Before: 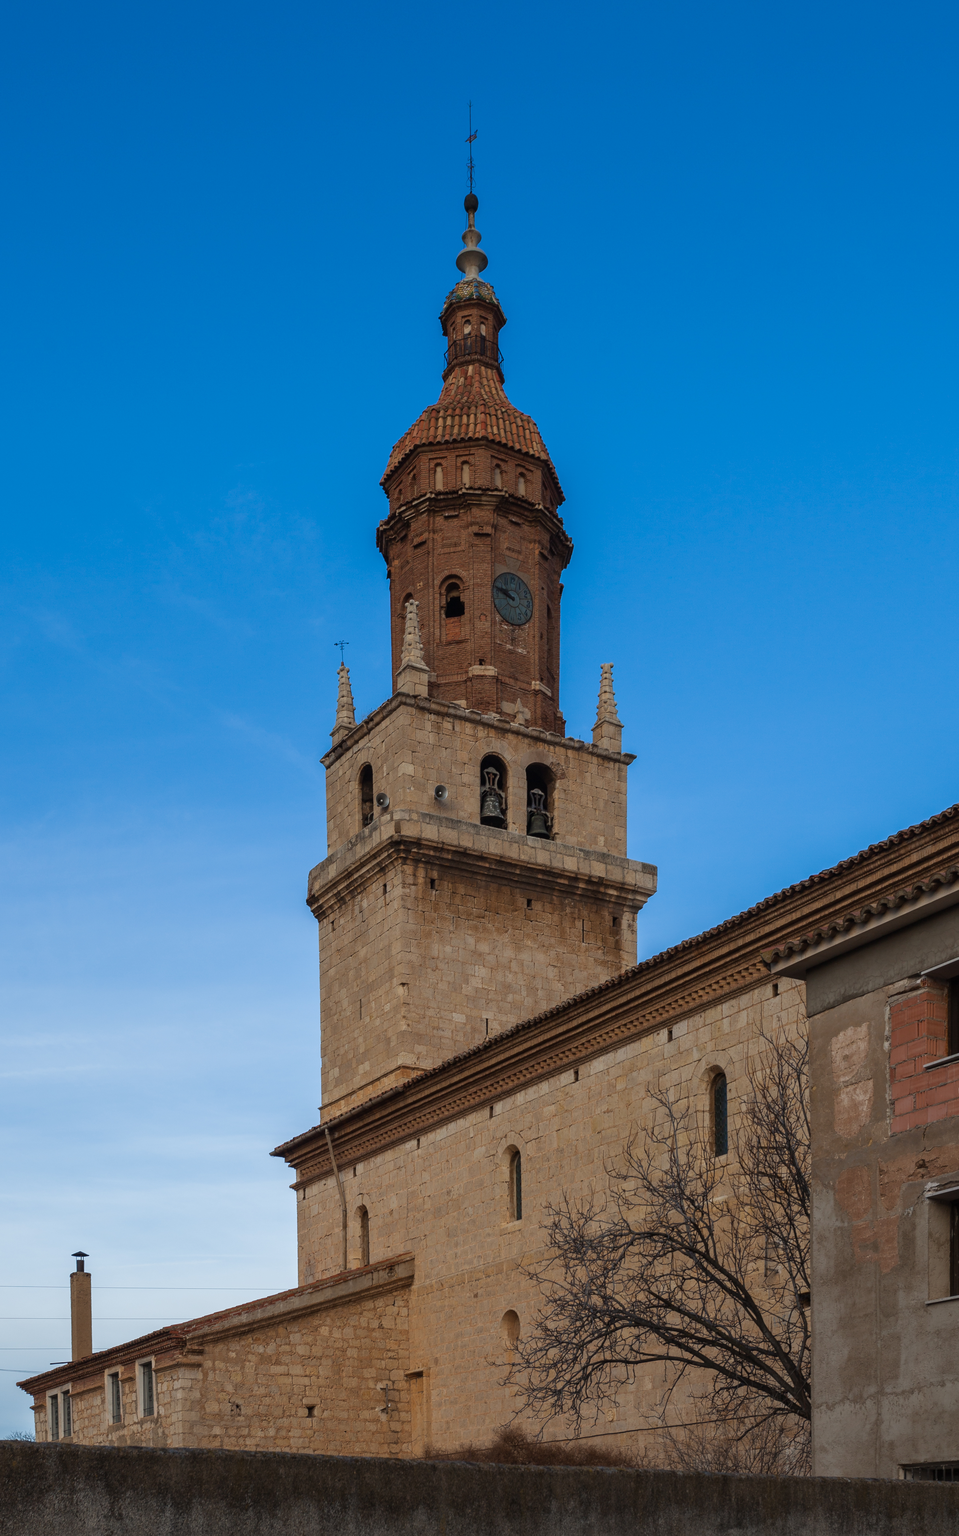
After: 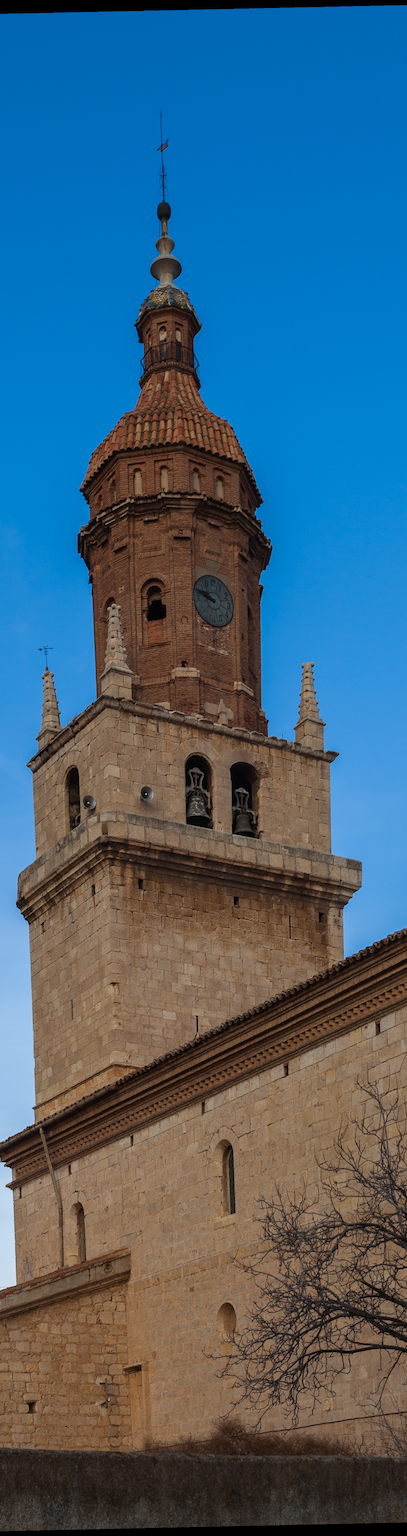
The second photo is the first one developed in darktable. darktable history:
crop: left 31.229%, right 27.105%
rotate and perspective: rotation -1.24°, automatic cropping off
